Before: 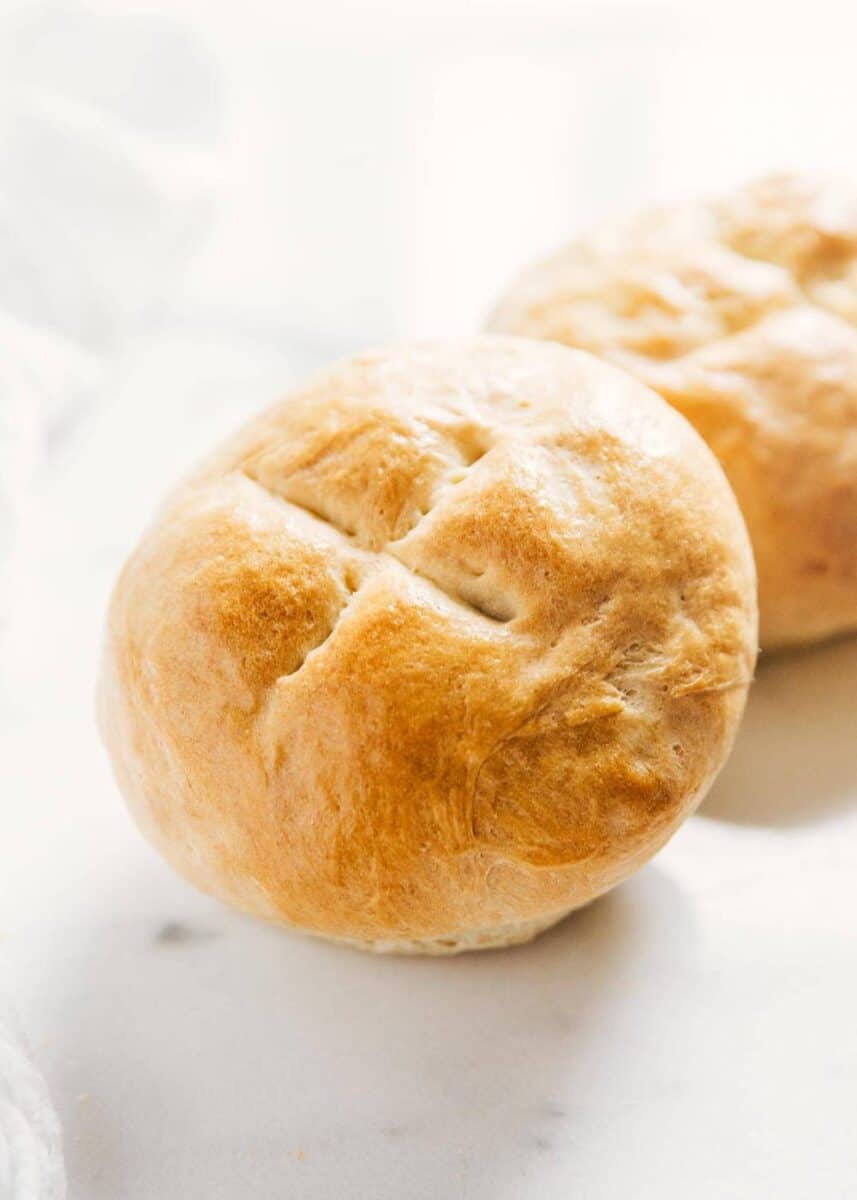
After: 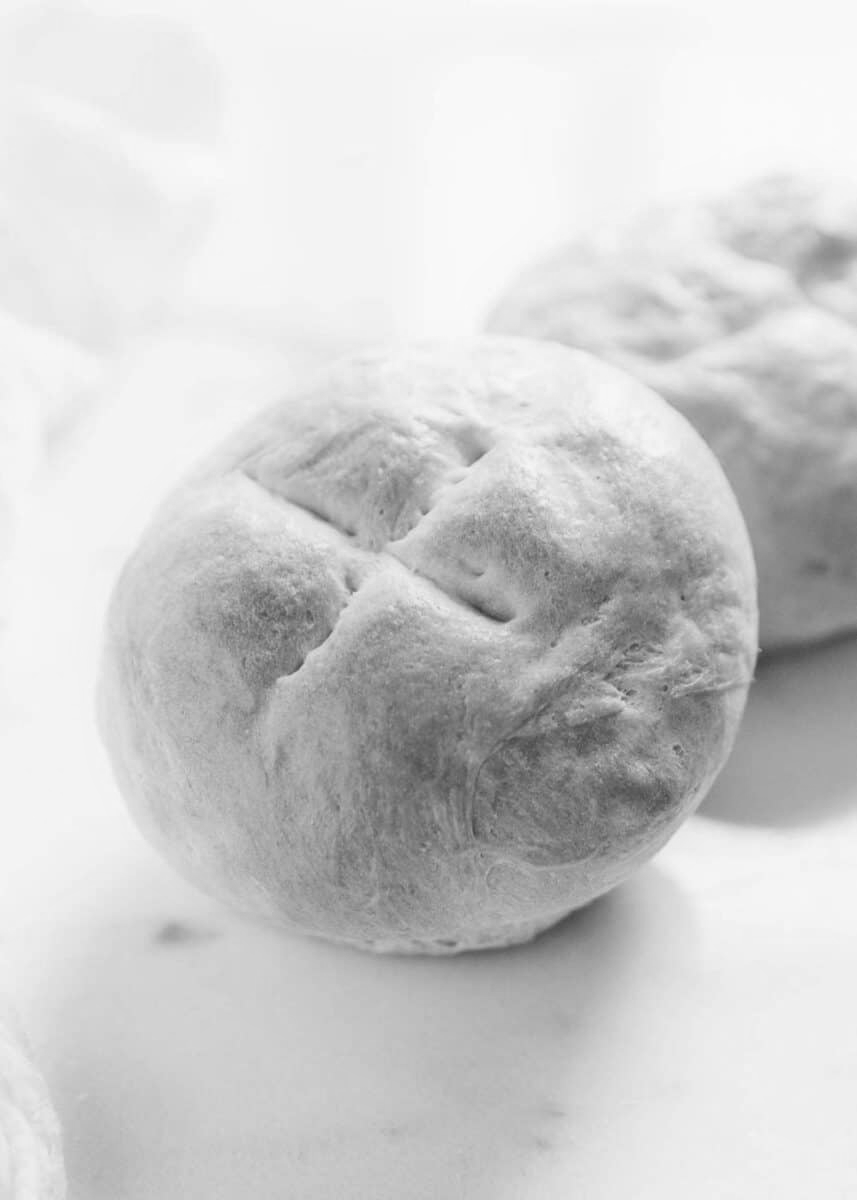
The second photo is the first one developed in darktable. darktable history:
white balance: red 1.08, blue 0.791
monochrome: size 1
